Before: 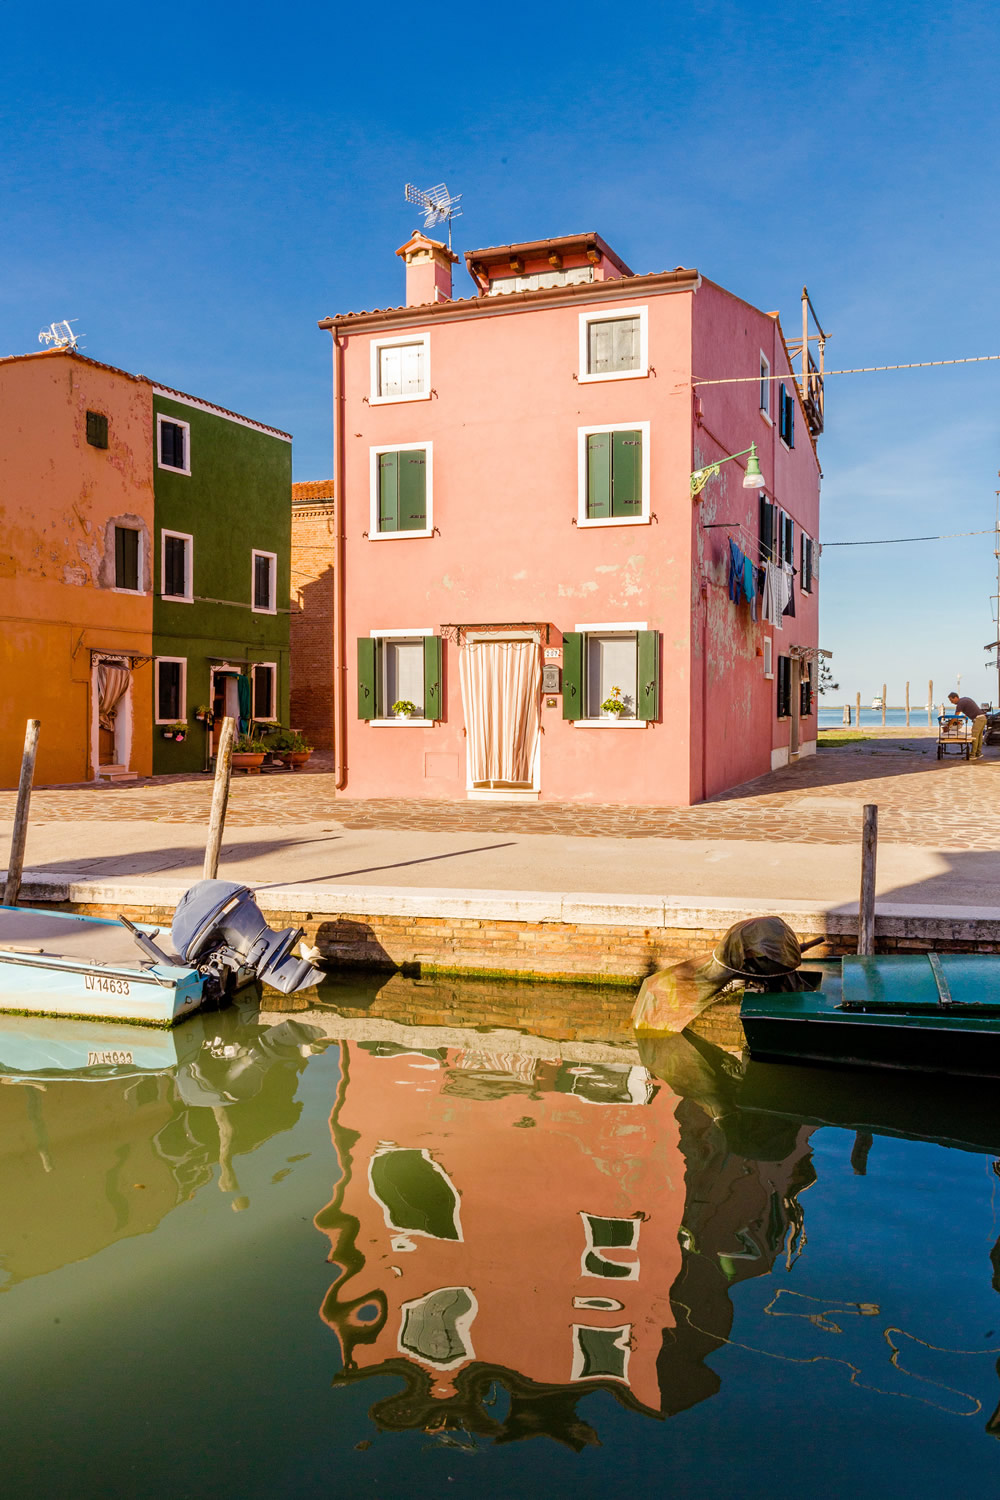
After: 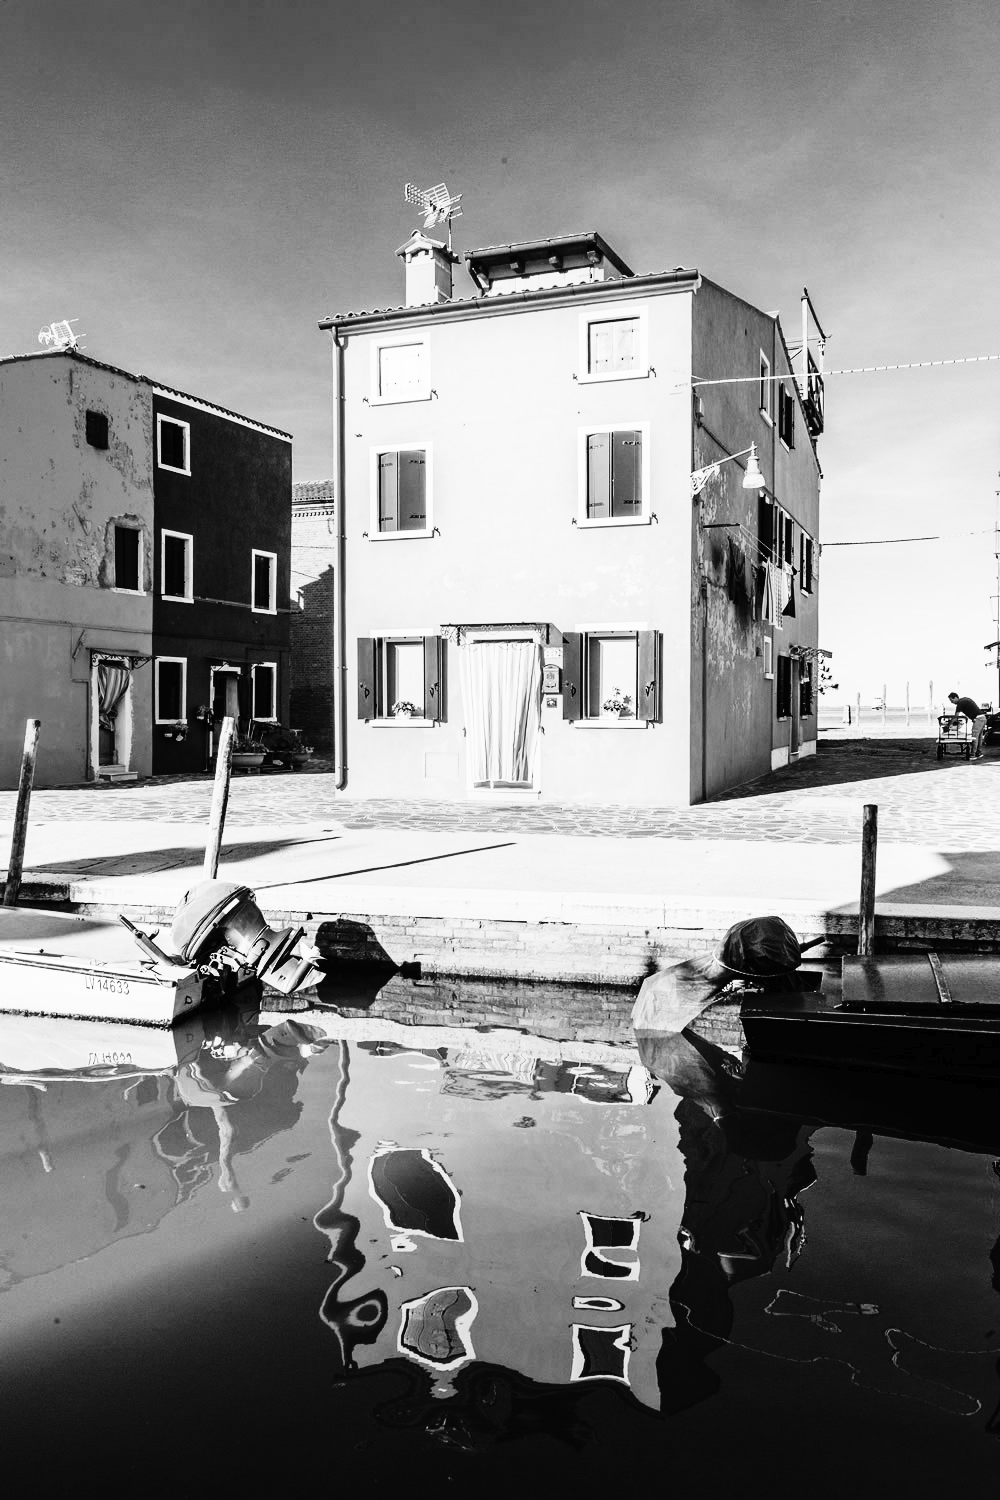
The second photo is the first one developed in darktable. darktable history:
monochrome: on, module defaults
tone curve: curves: ch0 [(0, 0) (0.003, 0.01) (0.011, 0.01) (0.025, 0.011) (0.044, 0.014) (0.069, 0.018) (0.1, 0.022) (0.136, 0.026) (0.177, 0.035) (0.224, 0.051) (0.277, 0.085) (0.335, 0.158) (0.399, 0.299) (0.468, 0.457) (0.543, 0.634) (0.623, 0.801) (0.709, 0.904) (0.801, 0.963) (0.898, 0.986) (1, 1)], preserve colors none
